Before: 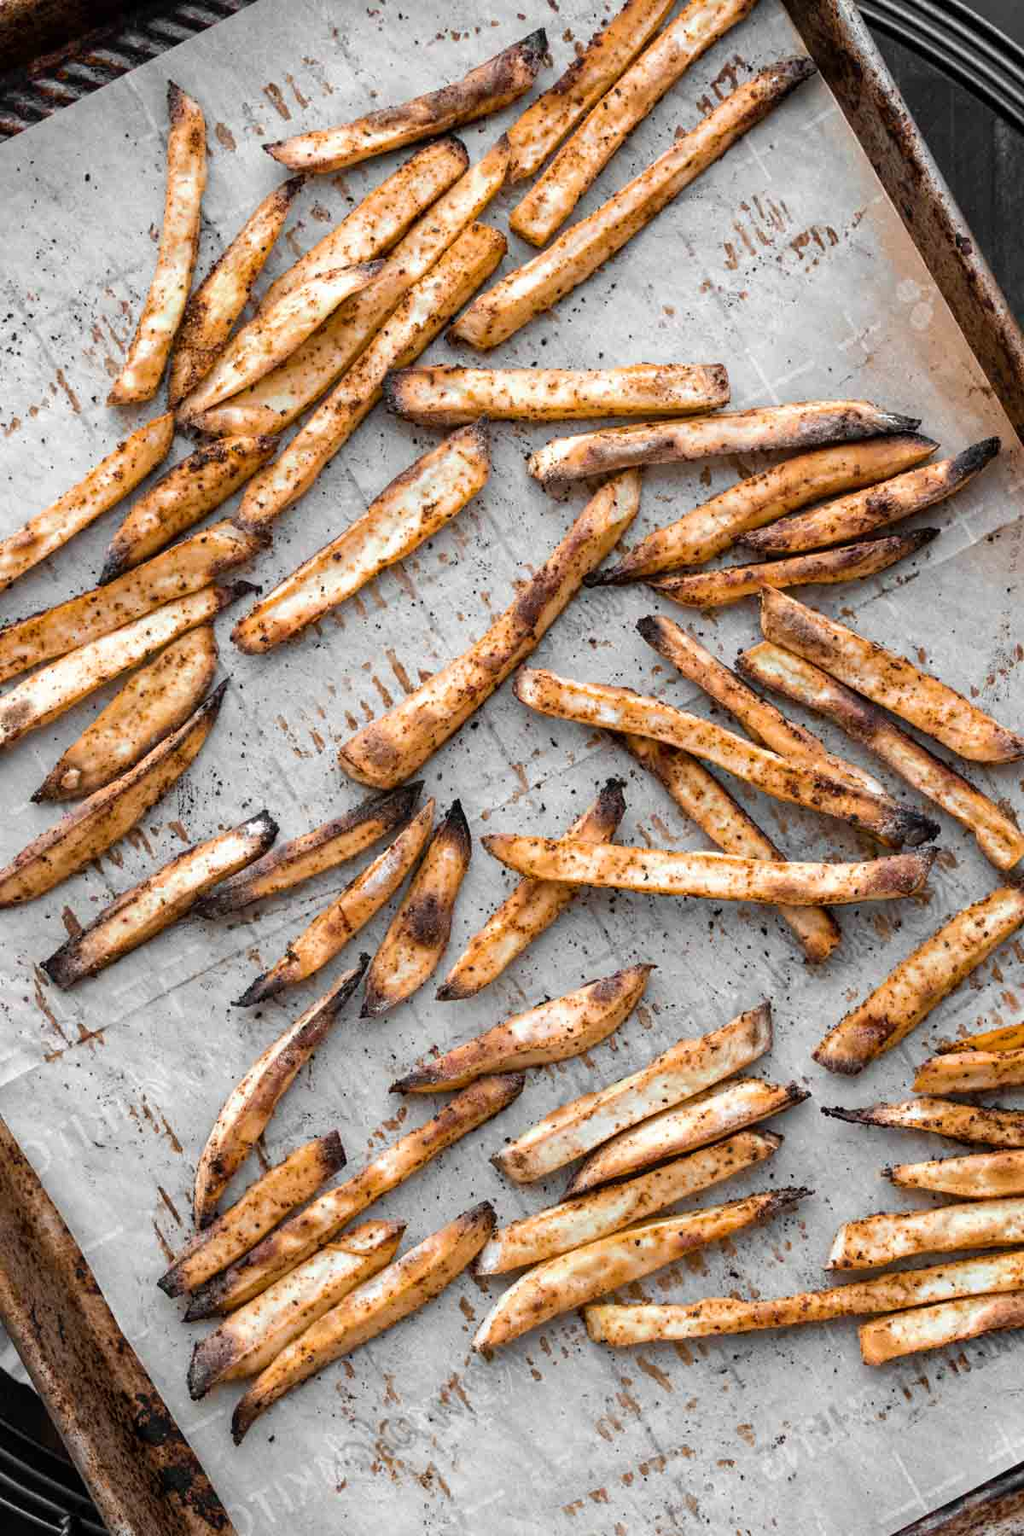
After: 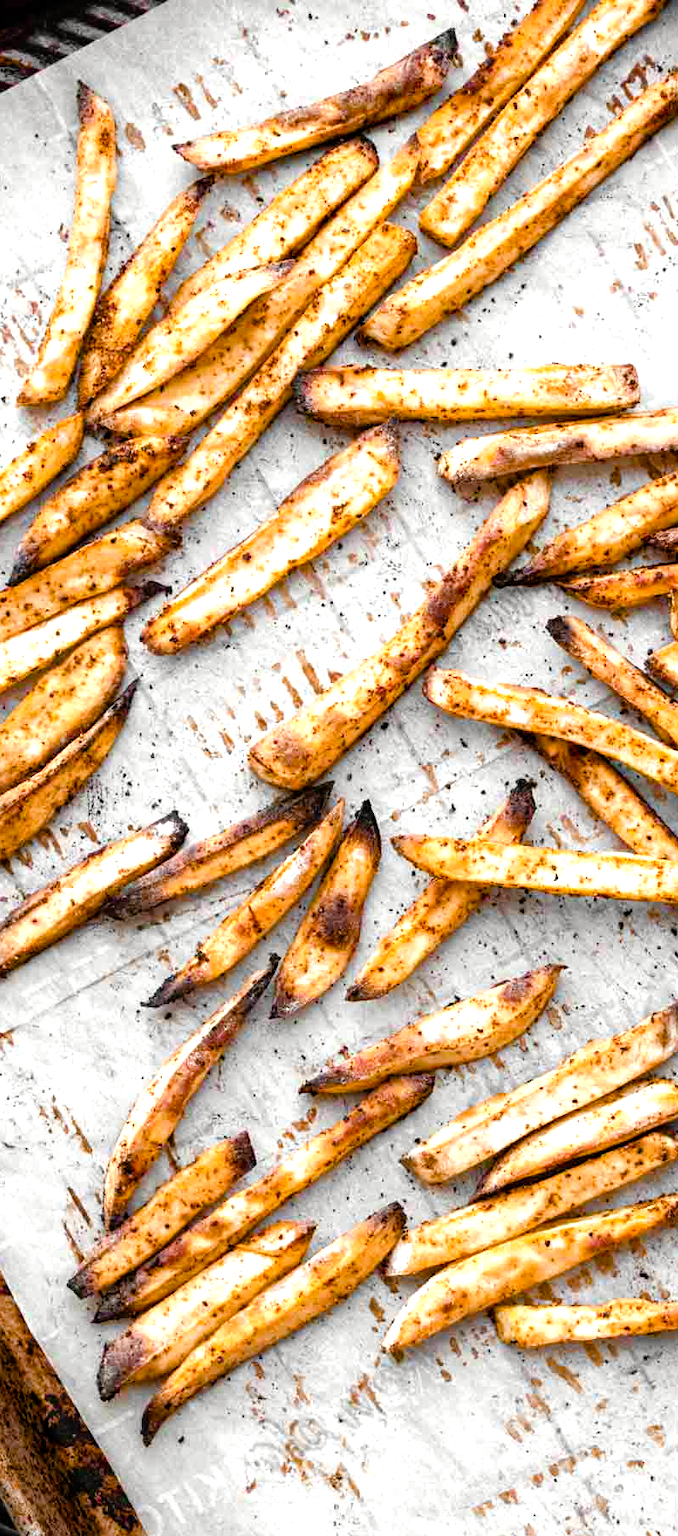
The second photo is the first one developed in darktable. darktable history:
crop and rotate: left 8.877%, right 24.862%
tone equalizer: -8 EV -0.741 EV, -7 EV -0.73 EV, -6 EV -0.63 EV, -5 EV -0.405 EV, -3 EV 0.366 EV, -2 EV 0.6 EV, -1 EV 0.698 EV, +0 EV 0.78 EV
color balance rgb: power › chroma 0.242%, power › hue 62.87°, perceptual saturation grading › global saturation 0.761%, perceptual saturation grading › mid-tones 6.135%, perceptual saturation grading › shadows 71.253%, global vibrance 20%
